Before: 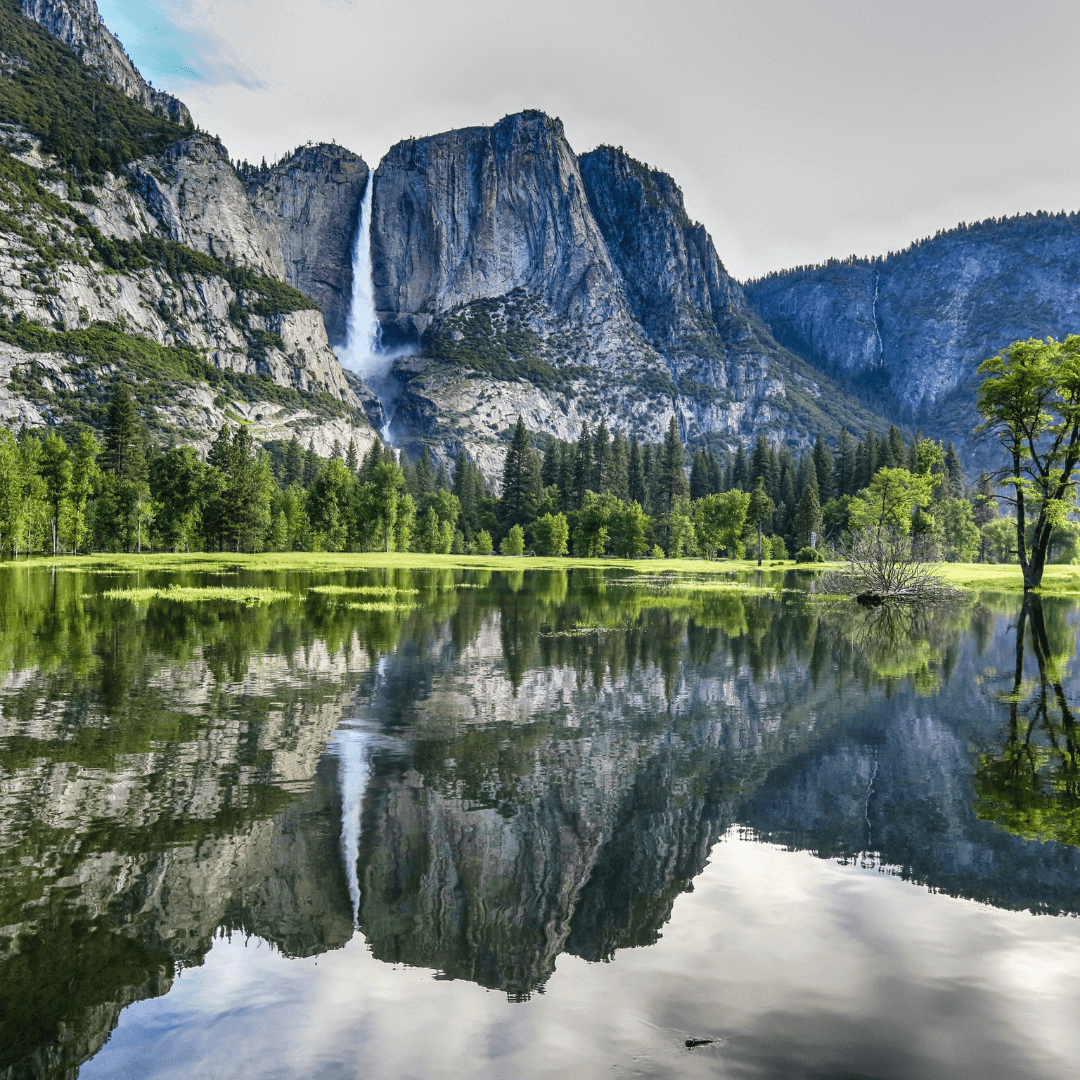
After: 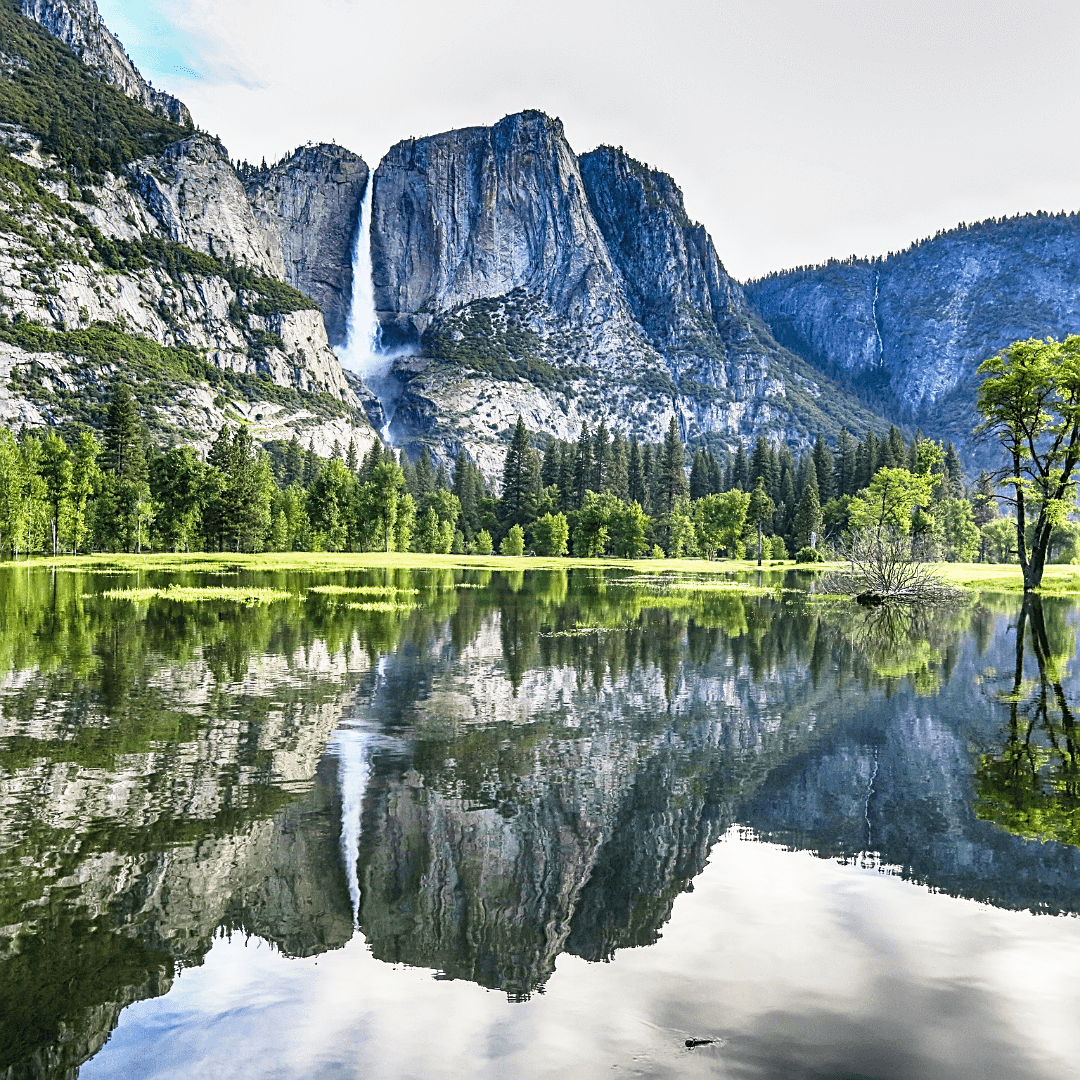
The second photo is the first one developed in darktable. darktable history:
sharpen: on, module defaults
base curve: curves: ch0 [(0, 0) (0.579, 0.807) (1, 1)], preserve colors none
